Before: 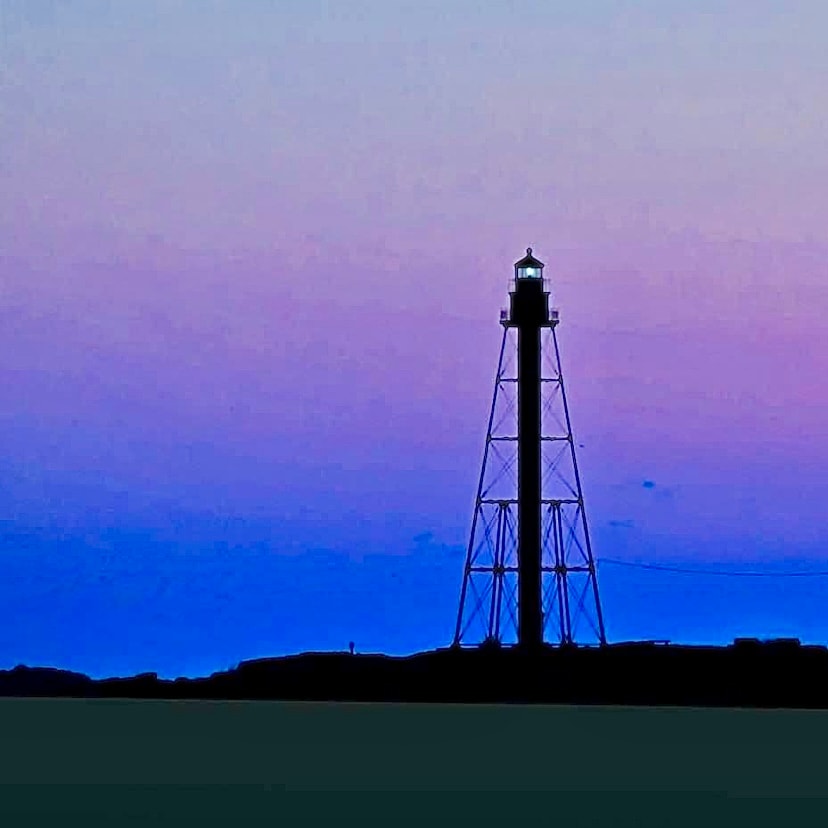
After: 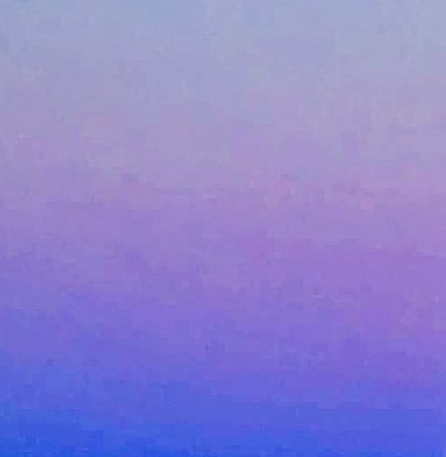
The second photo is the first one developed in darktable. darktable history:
crop and rotate: left 3.025%, top 7.406%, right 43.088%, bottom 37.371%
